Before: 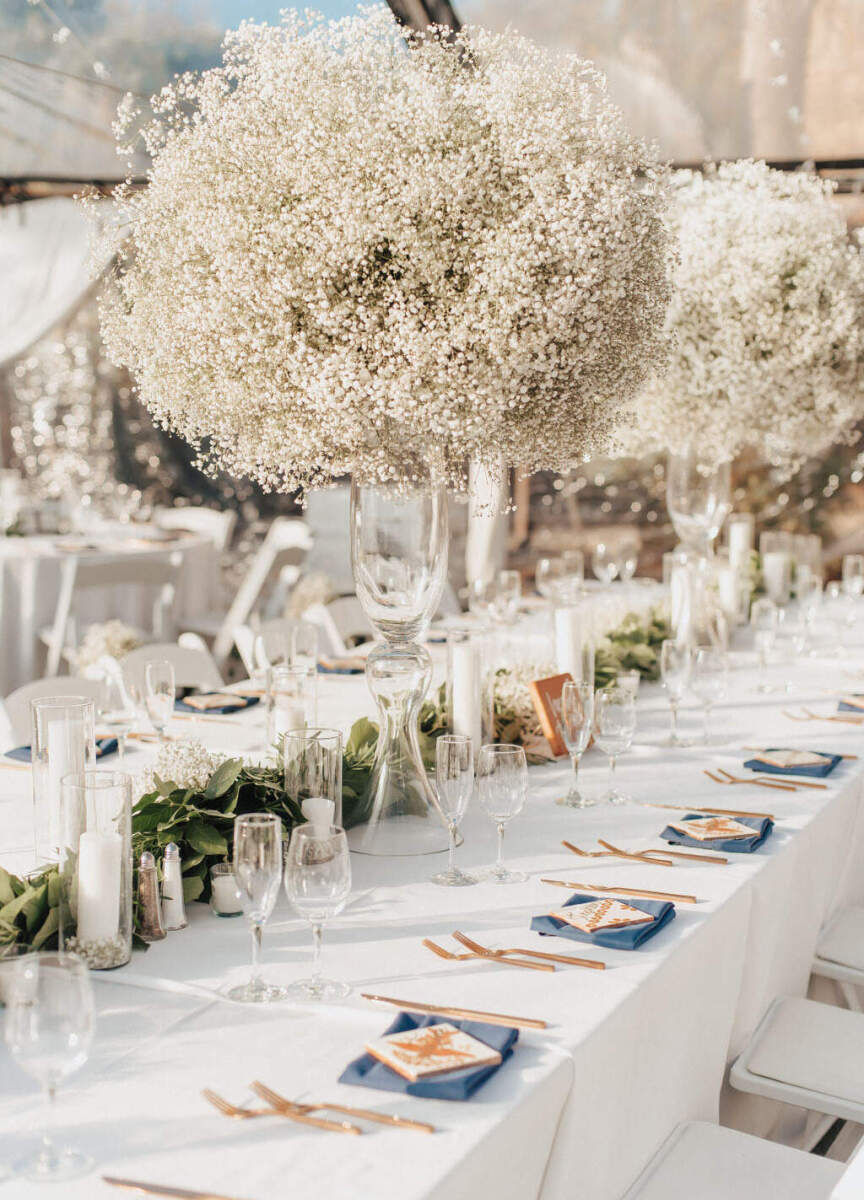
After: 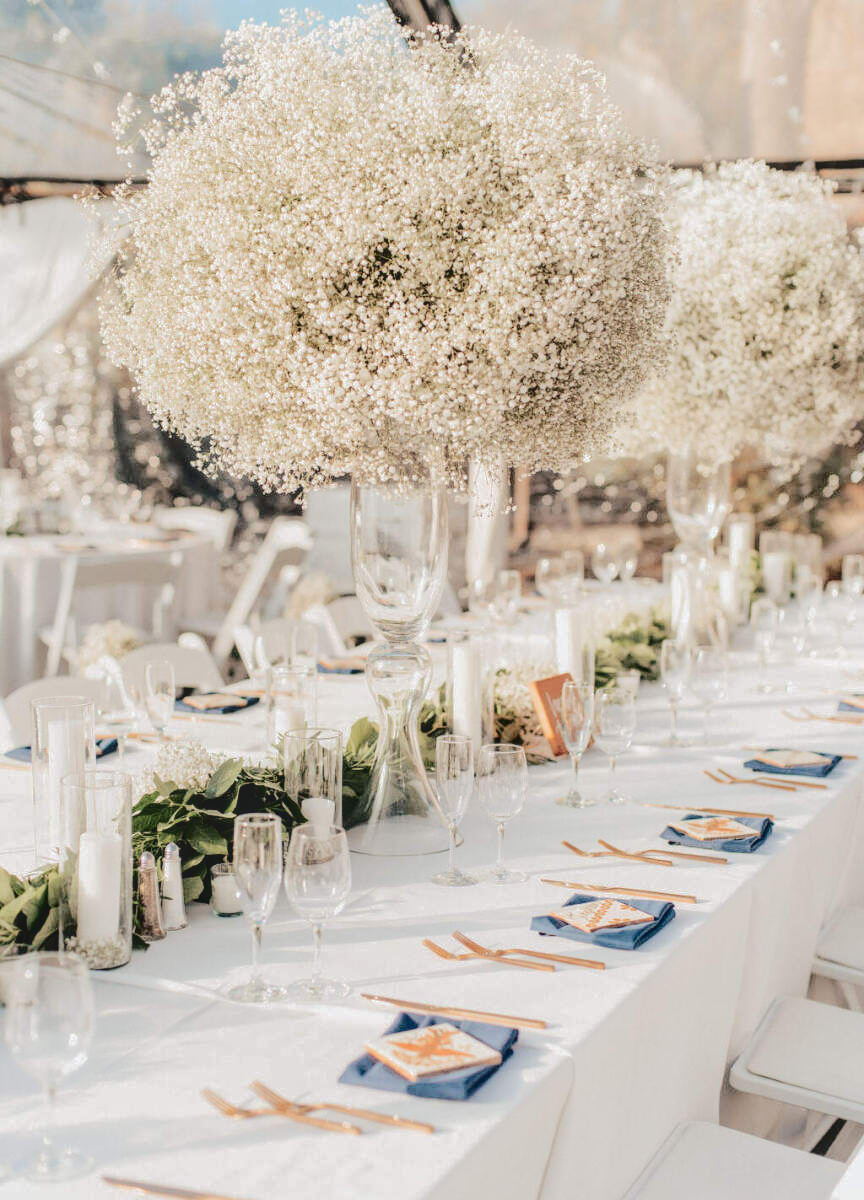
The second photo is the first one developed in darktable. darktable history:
tone curve: curves: ch0 [(0, 0) (0.003, 0.089) (0.011, 0.089) (0.025, 0.088) (0.044, 0.089) (0.069, 0.094) (0.1, 0.108) (0.136, 0.119) (0.177, 0.147) (0.224, 0.204) (0.277, 0.28) (0.335, 0.389) (0.399, 0.486) (0.468, 0.588) (0.543, 0.647) (0.623, 0.705) (0.709, 0.759) (0.801, 0.815) (0.898, 0.873) (1, 1)], color space Lab, independent channels, preserve colors none
local contrast: on, module defaults
